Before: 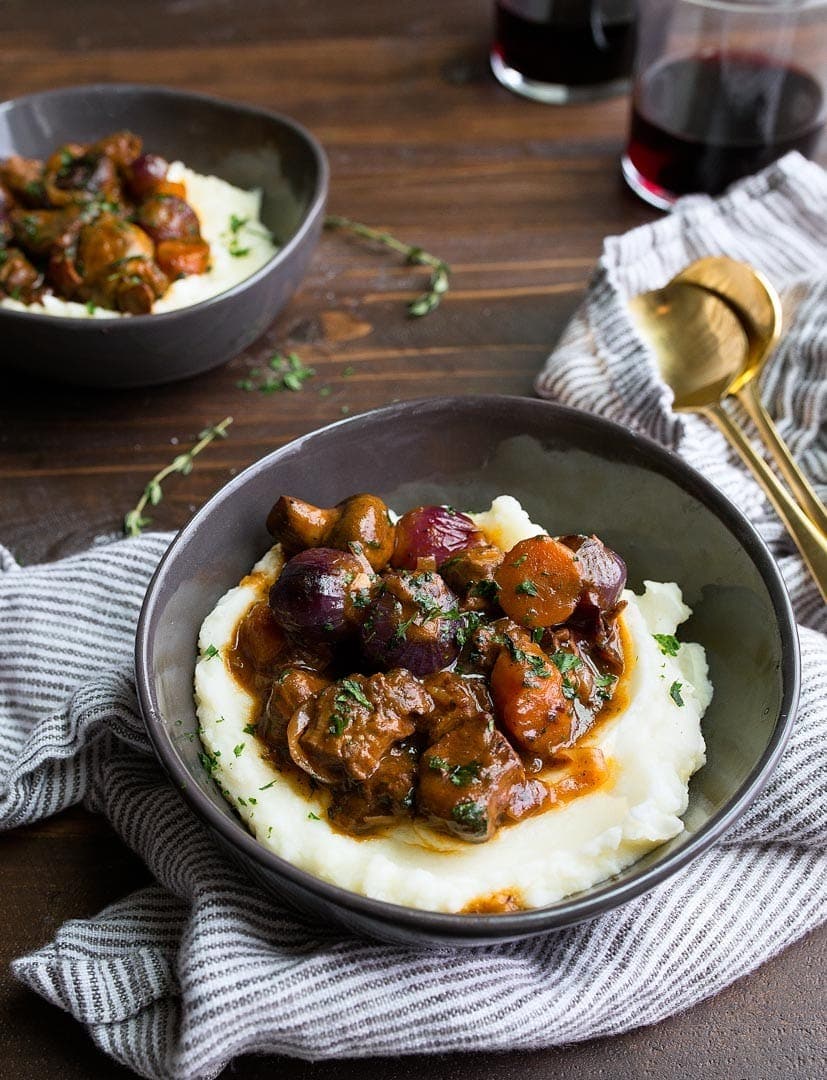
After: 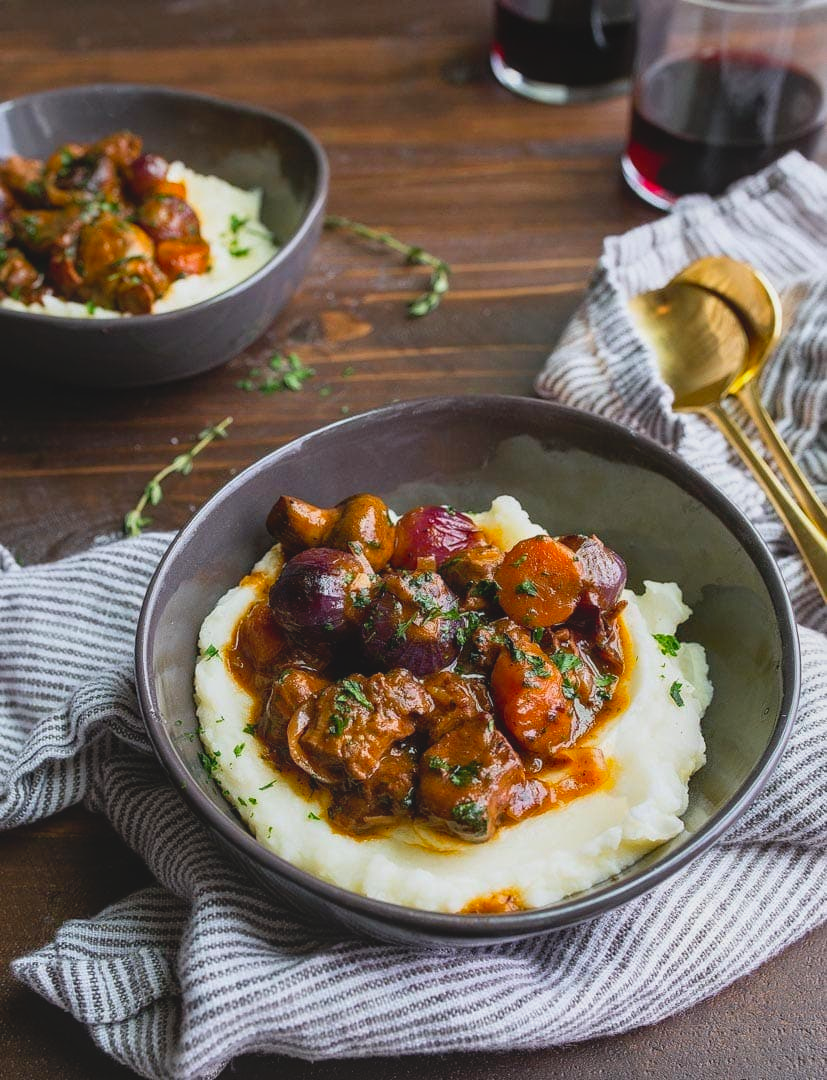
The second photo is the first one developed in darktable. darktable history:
contrast brightness saturation: contrast -0.185, saturation 0.189
local contrast: on, module defaults
